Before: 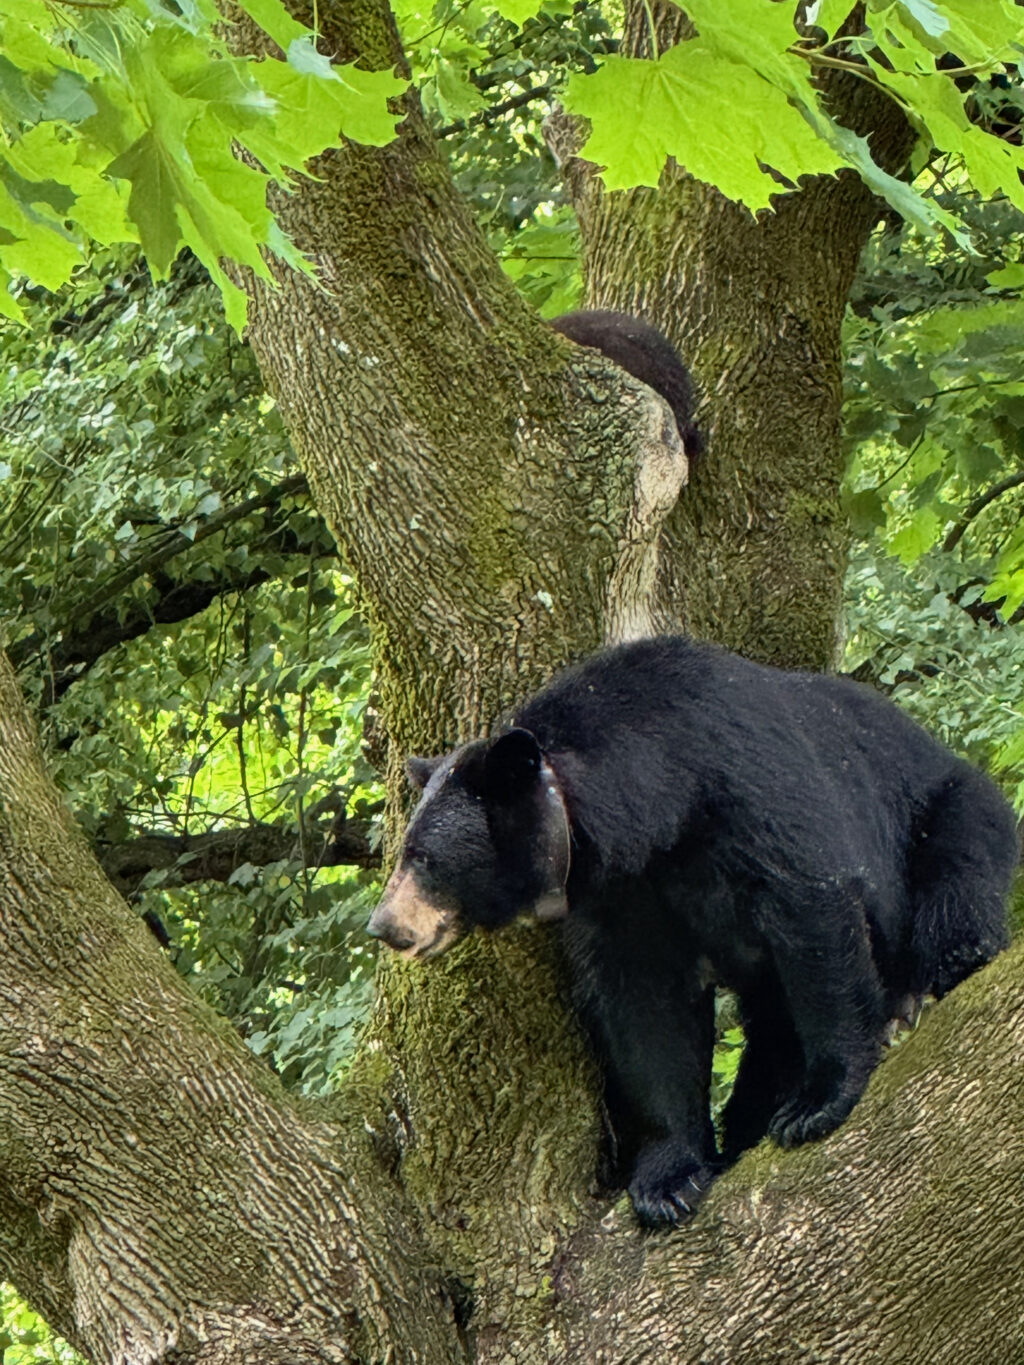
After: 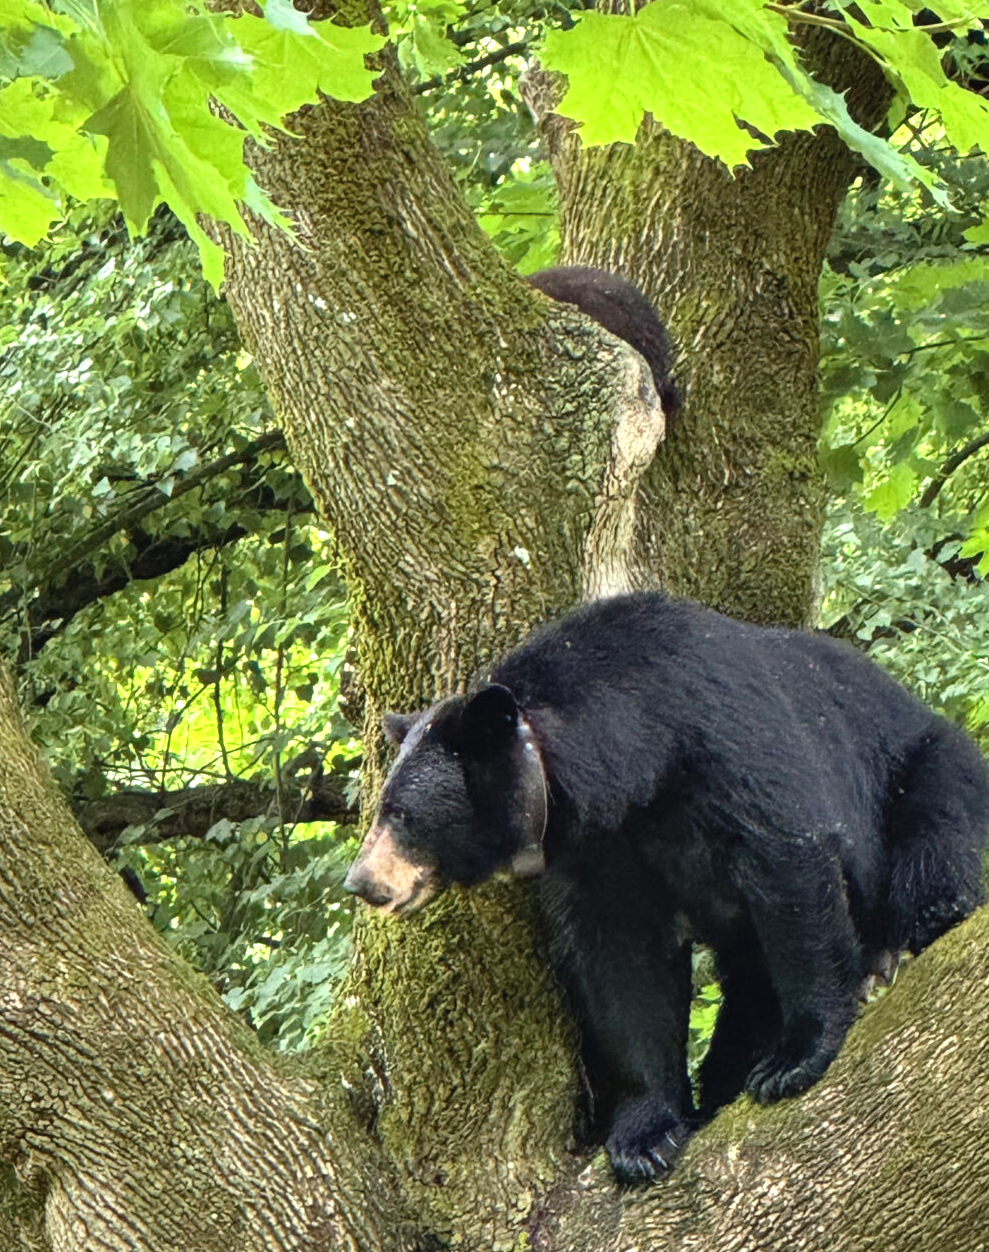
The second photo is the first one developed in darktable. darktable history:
crop: left 2.277%, top 3.261%, right 1.06%, bottom 4.985%
exposure: black level correction -0.002, exposure 0.531 EV, compensate exposure bias true, compensate highlight preservation false
